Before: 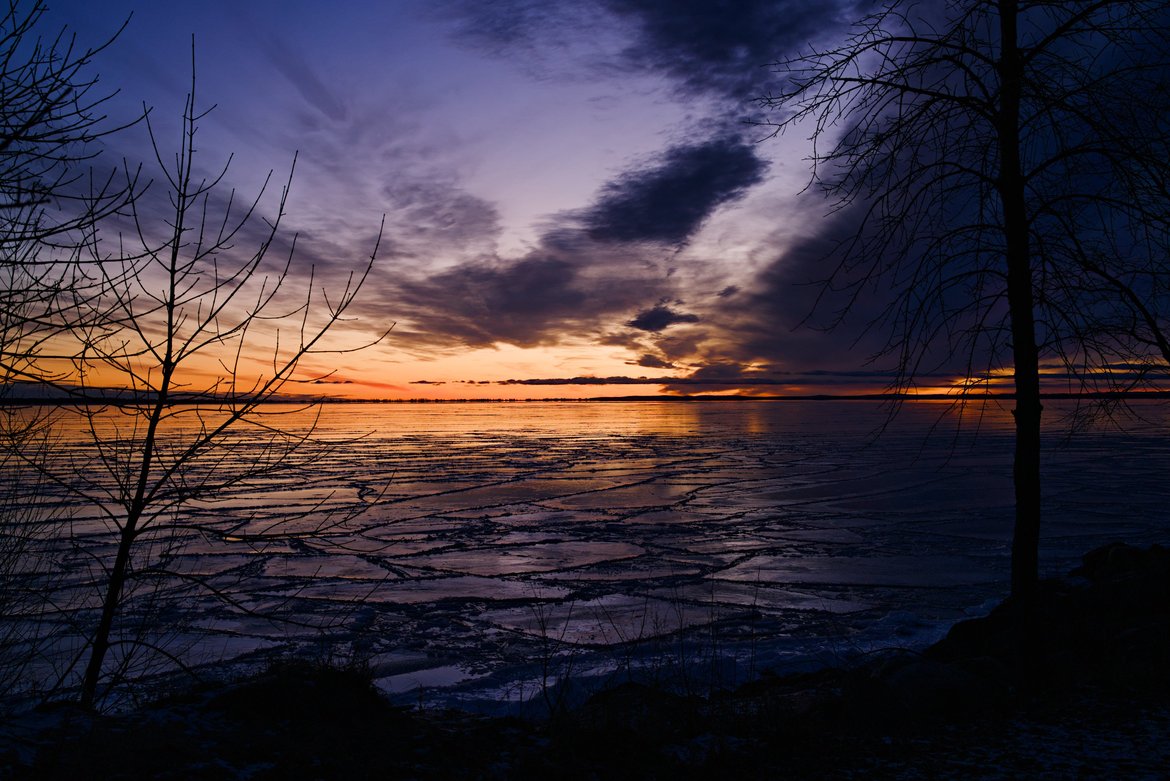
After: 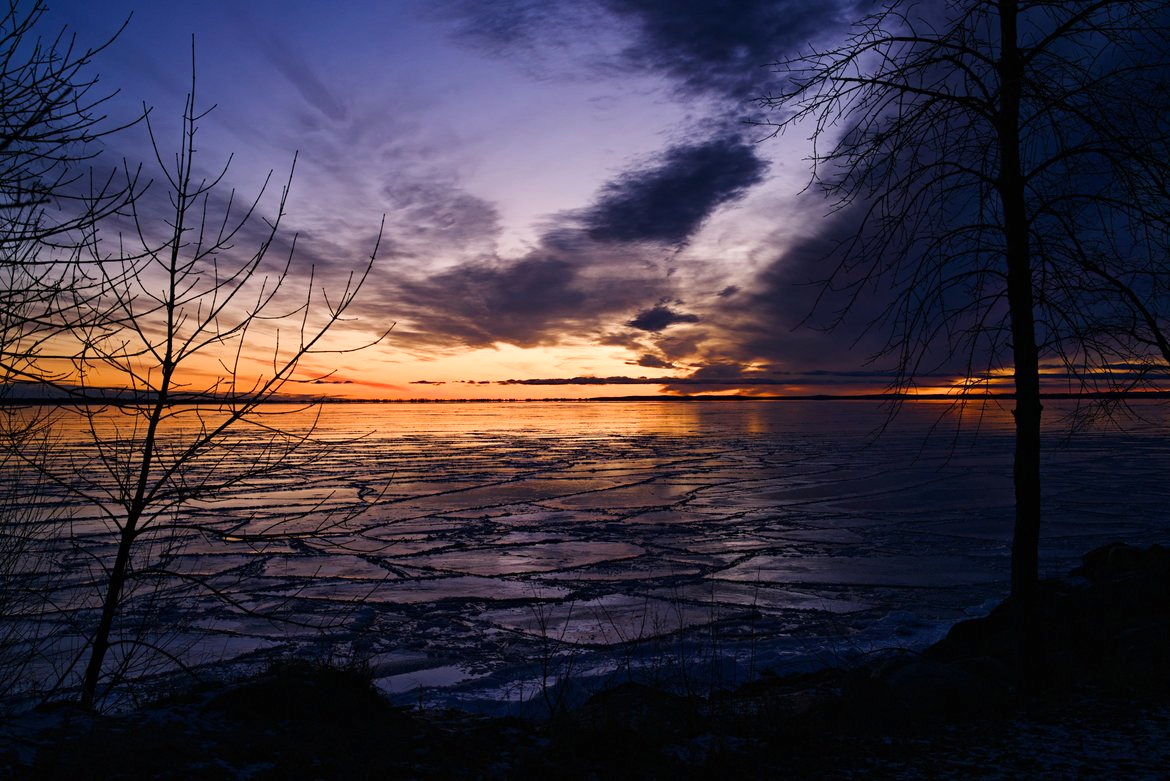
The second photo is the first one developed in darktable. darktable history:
exposure: exposure 0.291 EV, compensate highlight preservation false
